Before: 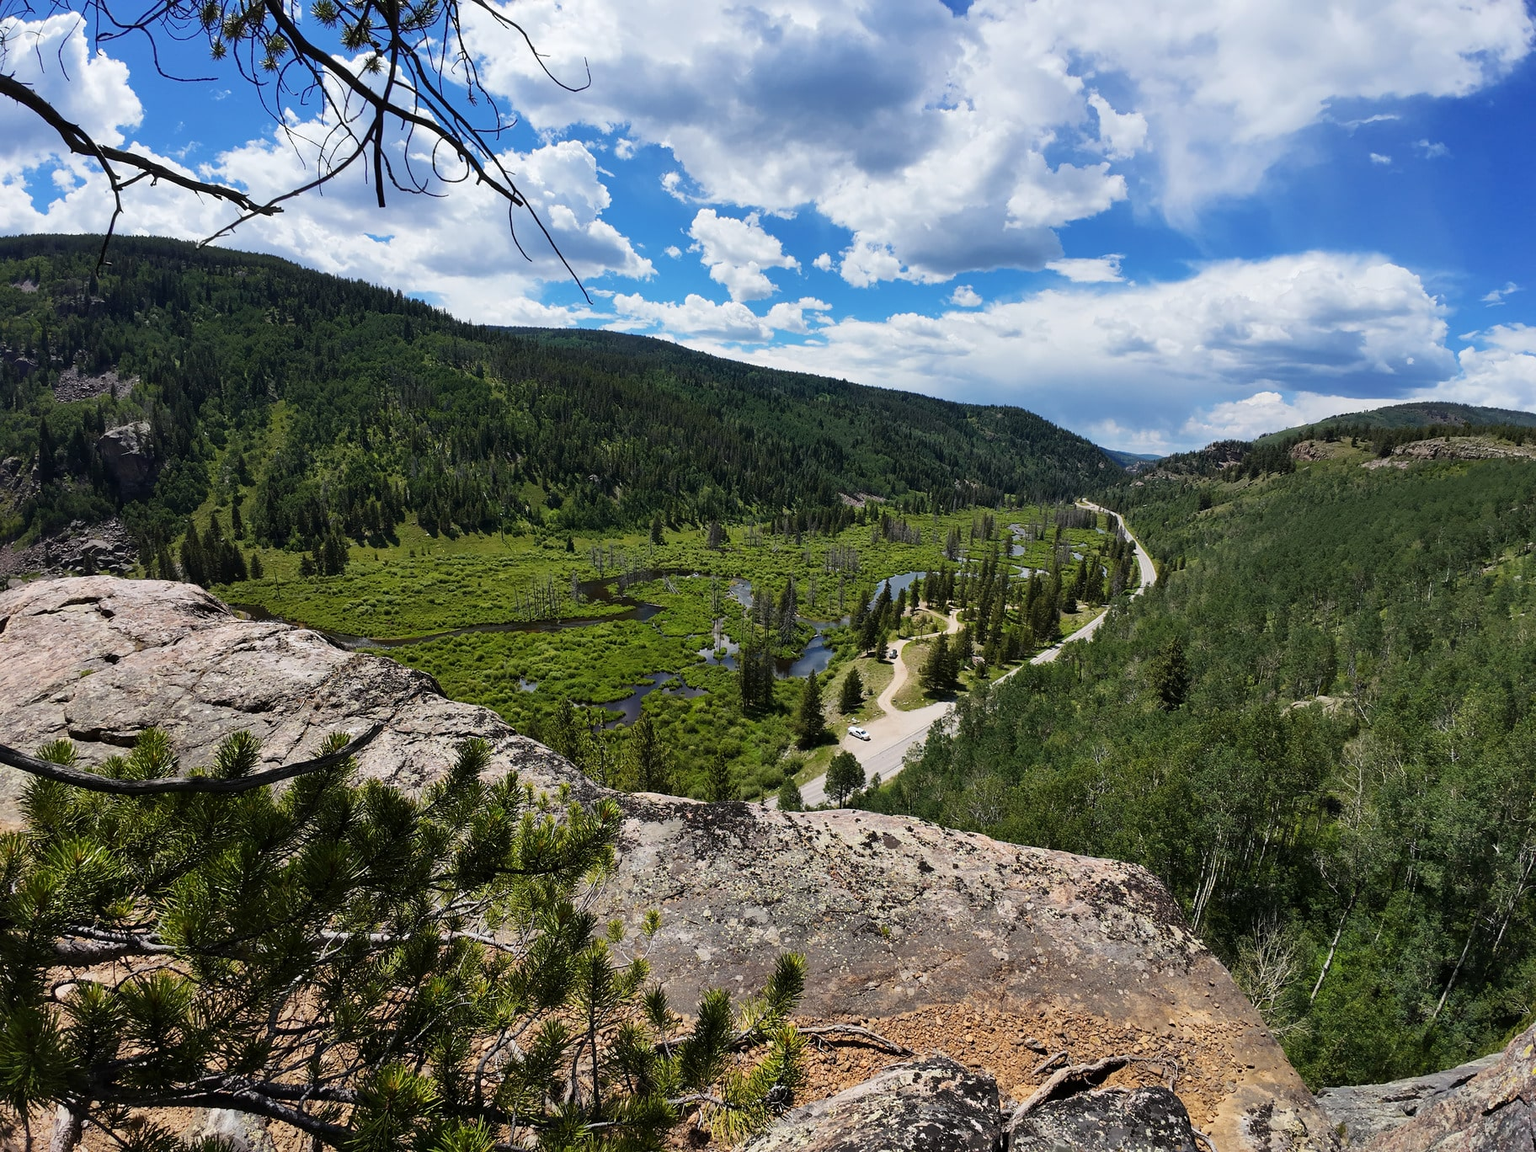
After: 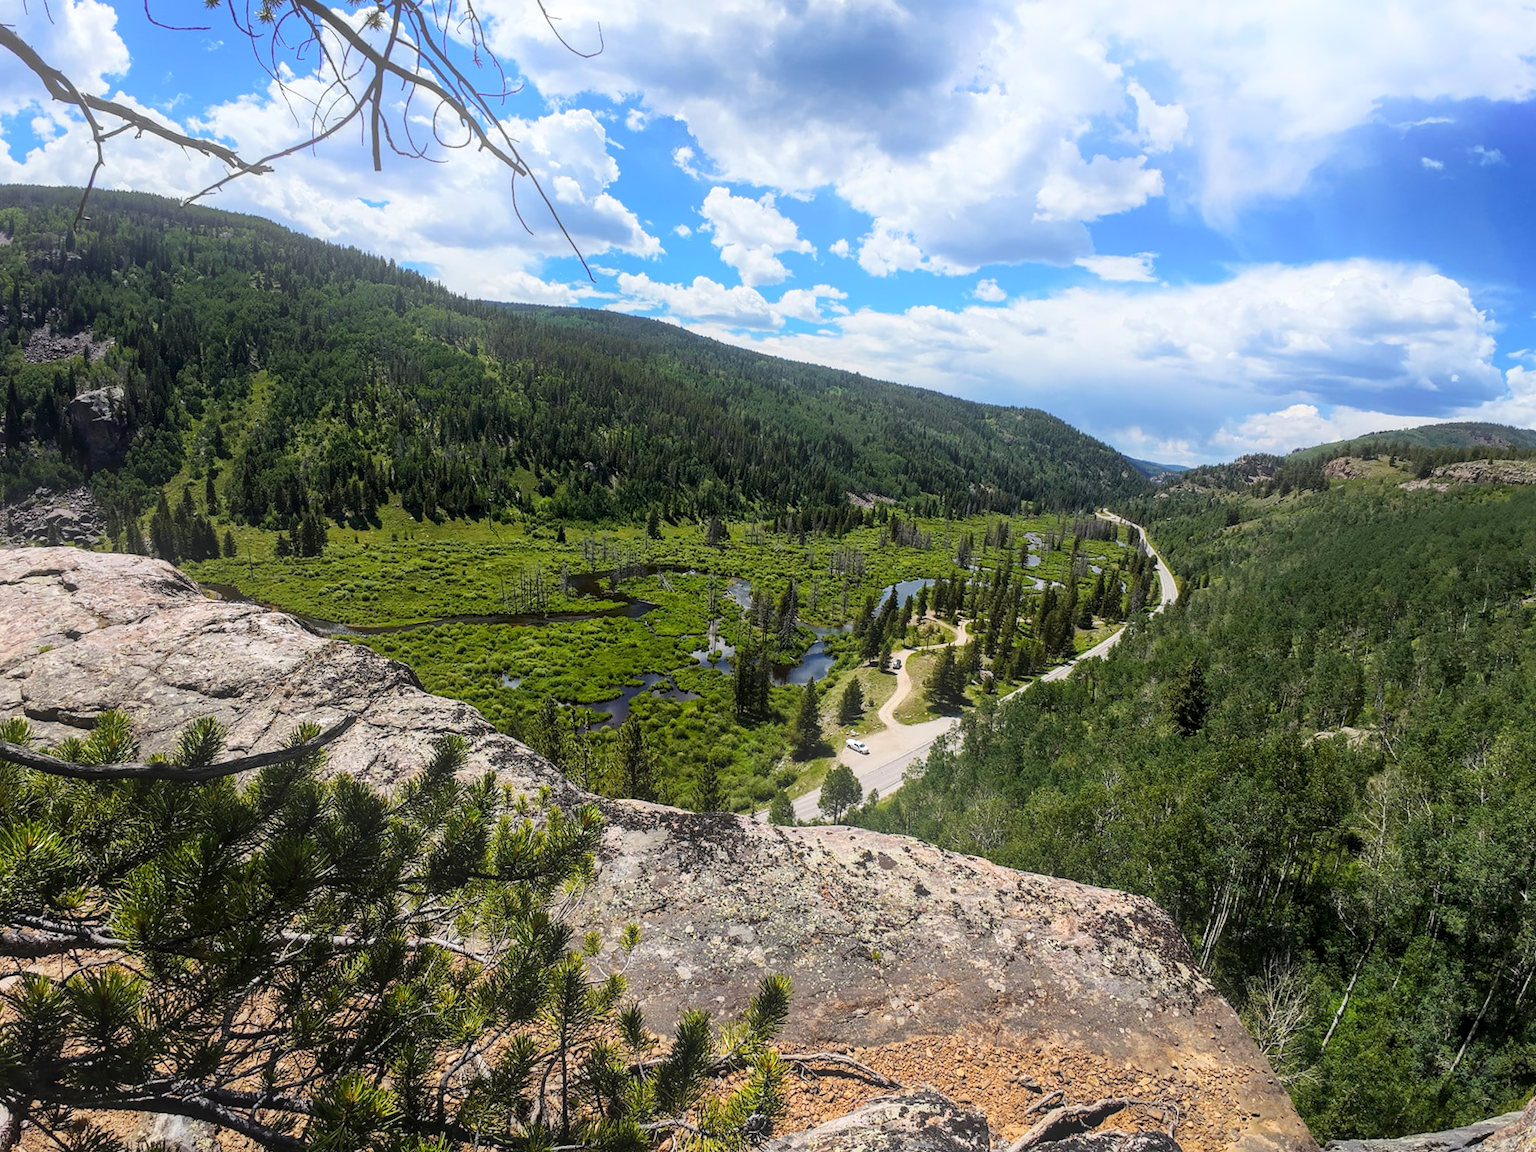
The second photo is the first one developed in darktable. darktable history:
crop and rotate: angle -2.38°
bloom: on, module defaults
local contrast: detail 130%
color balance rgb: perceptual saturation grading › global saturation 10%, global vibrance 10%
